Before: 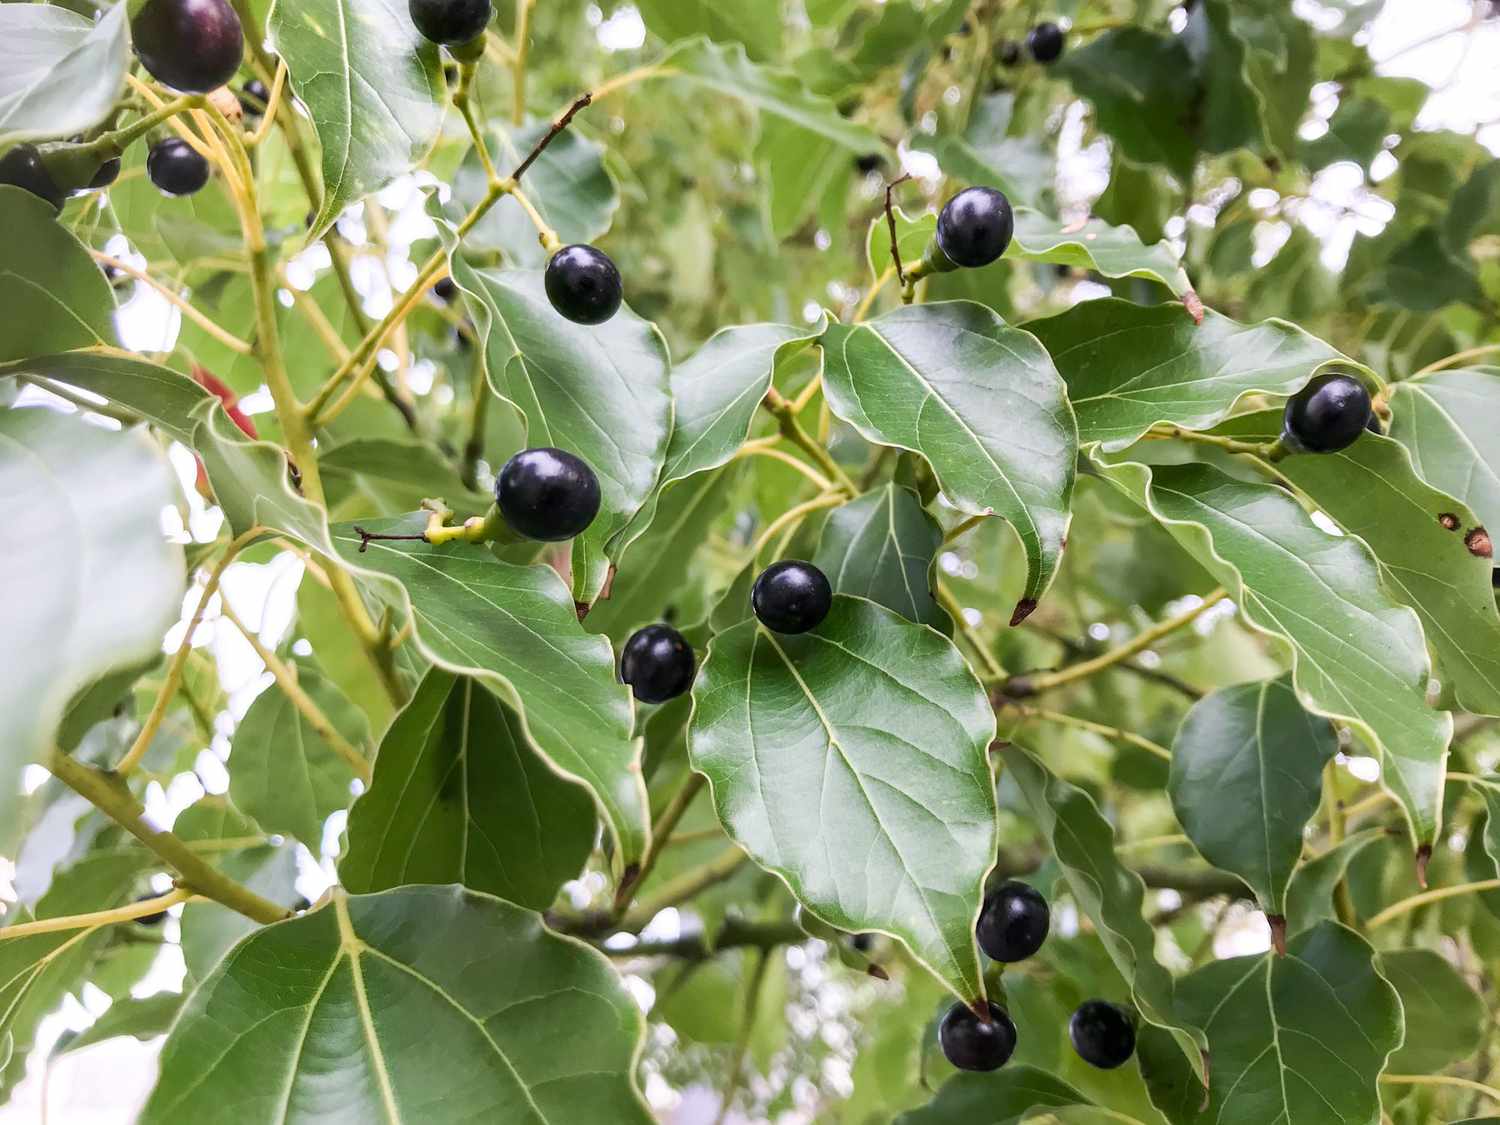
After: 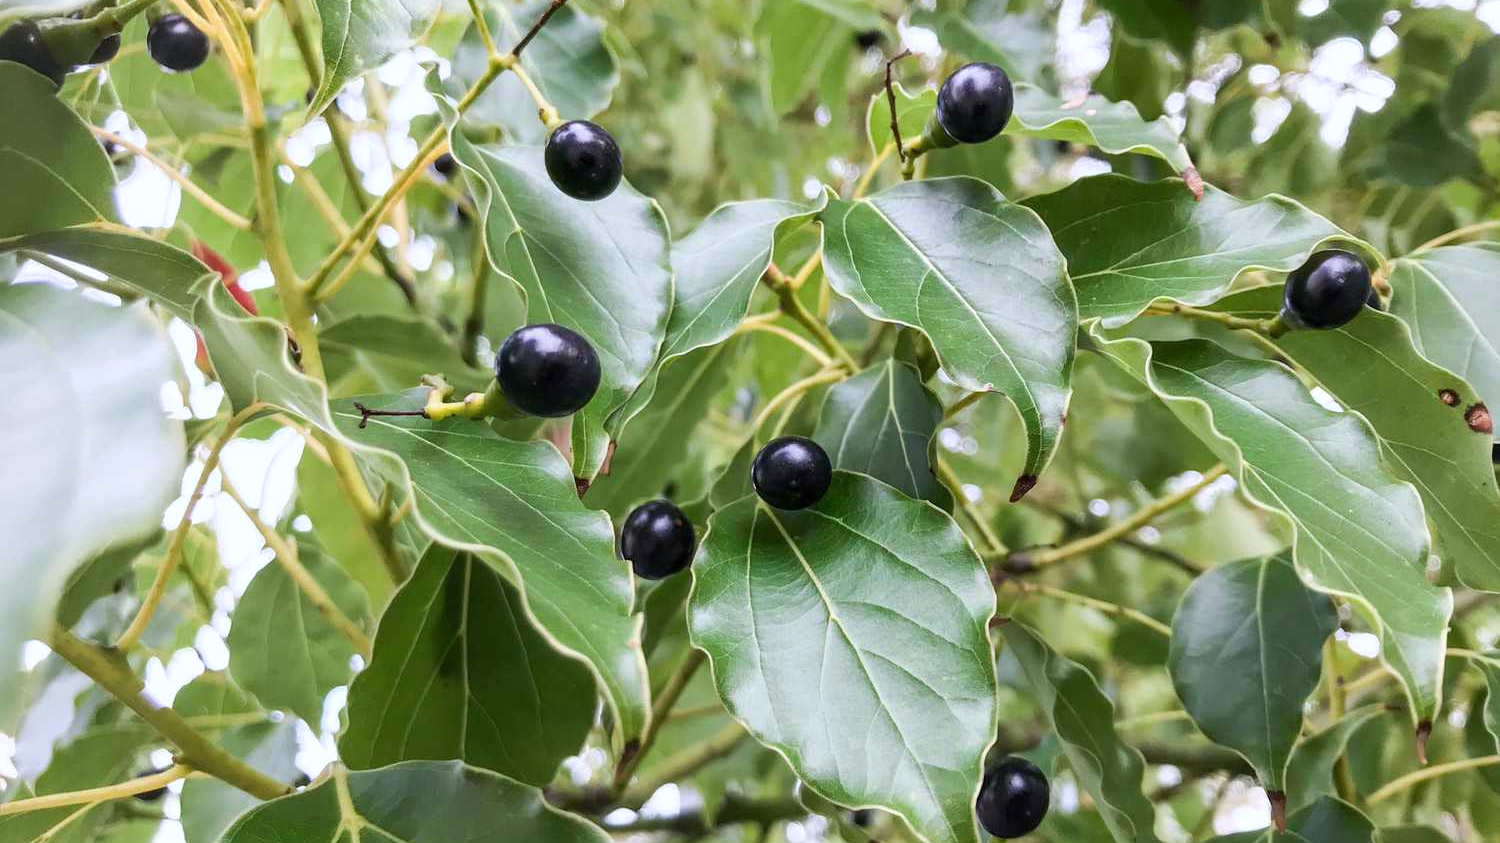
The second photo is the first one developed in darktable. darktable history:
crop: top 11.038%, bottom 13.962%
color calibration: x 0.355, y 0.367, temperature 4700.38 K
